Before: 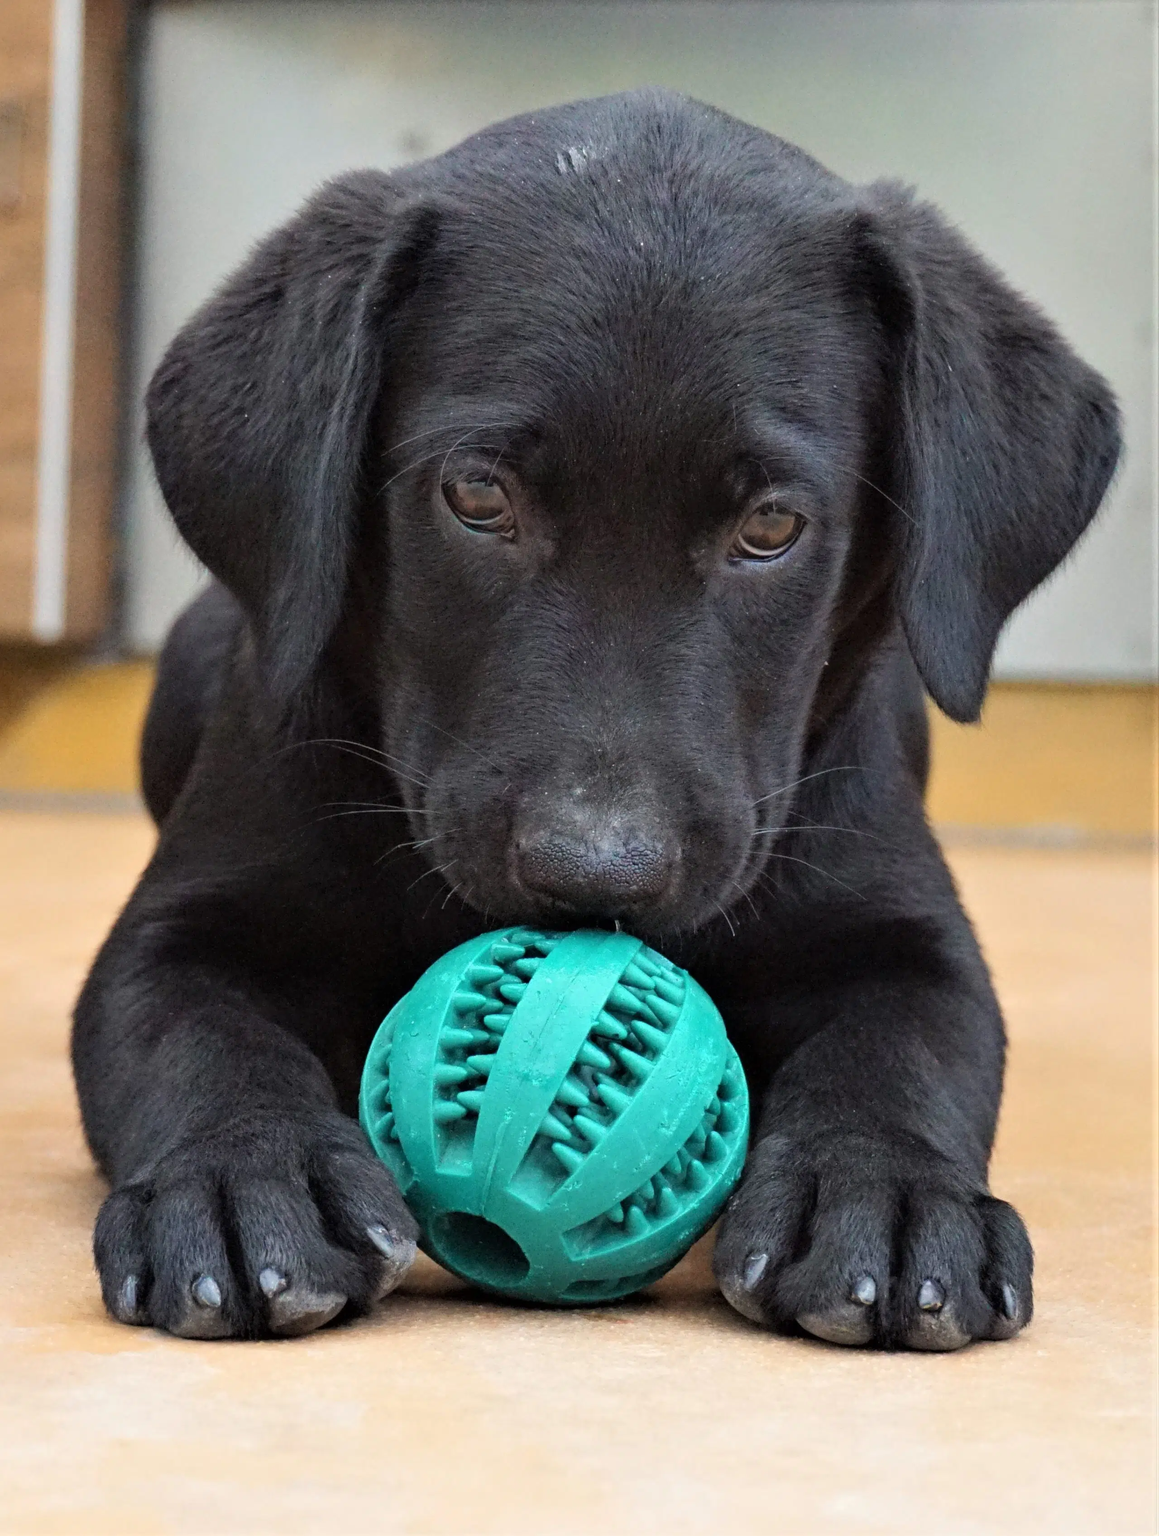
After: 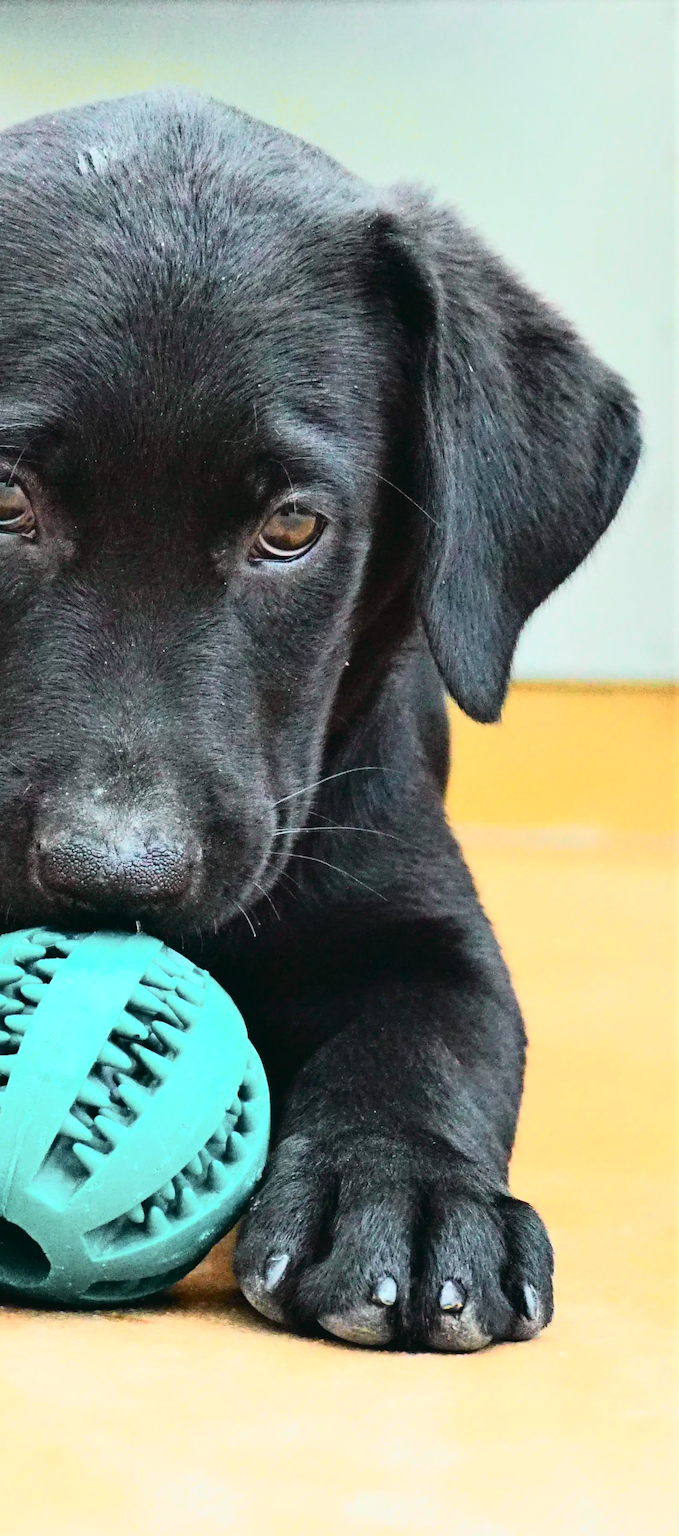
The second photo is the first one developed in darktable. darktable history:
contrast brightness saturation: contrast 0.2, brightness 0.15, saturation 0.14
crop: left 41.402%
tone curve: curves: ch0 [(0, 0.036) (0.037, 0.042) (0.184, 0.146) (0.438, 0.521) (0.54, 0.668) (0.698, 0.835) (0.856, 0.92) (1, 0.98)]; ch1 [(0, 0) (0.393, 0.415) (0.447, 0.448) (0.482, 0.459) (0.509, 0.496) (0.527, 0.525) (0.571, 0.602) (0.619, 0.671) (0.715, 0.729) (1, 1)]; ch2 [(0, 0) (0.369, 0.388) (0.449, 0.454) (0.499, 0.5) (0.521, 0.517) (0.53, 0.544) (0.561, 0.607) (0.674, 0.735) (1, 1)], color space Lab, independent channels, preserve colors none
